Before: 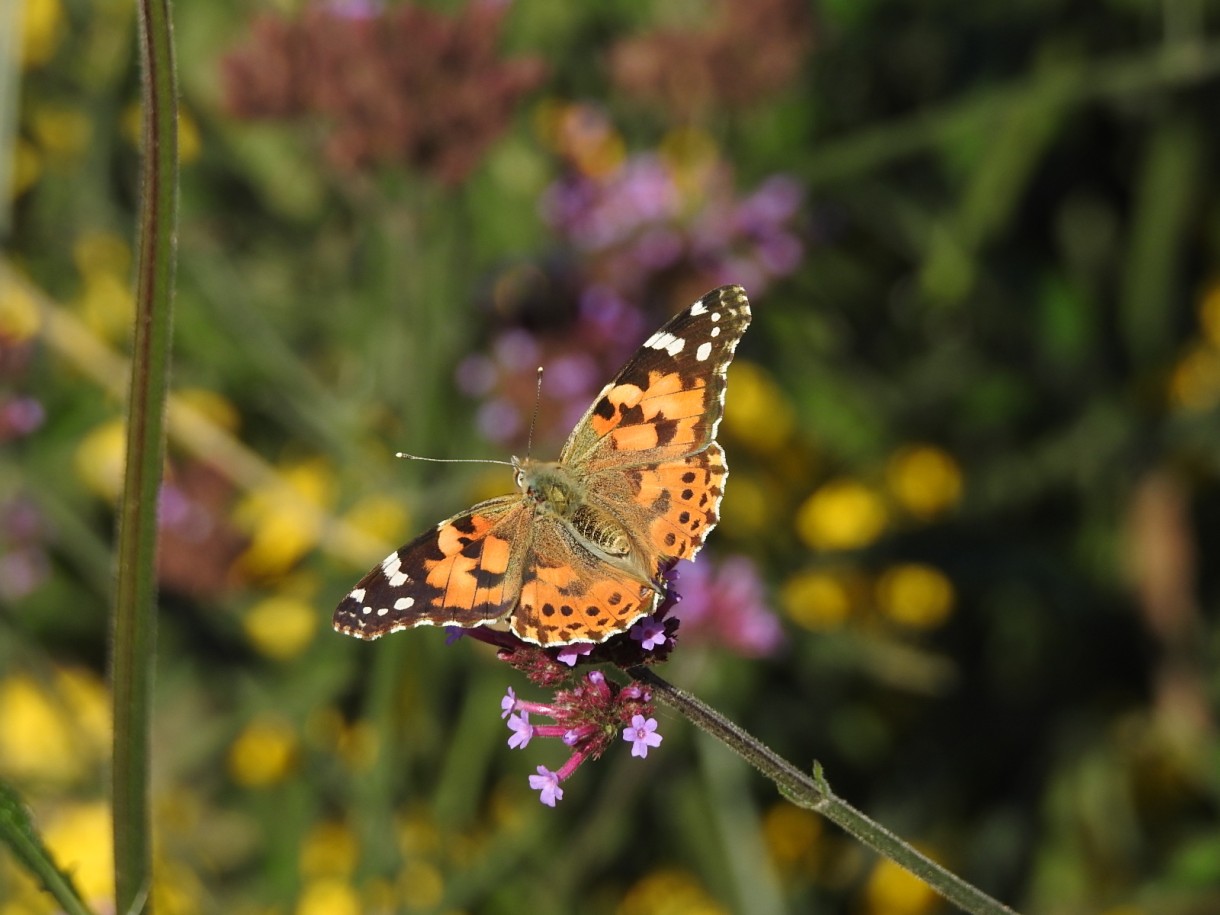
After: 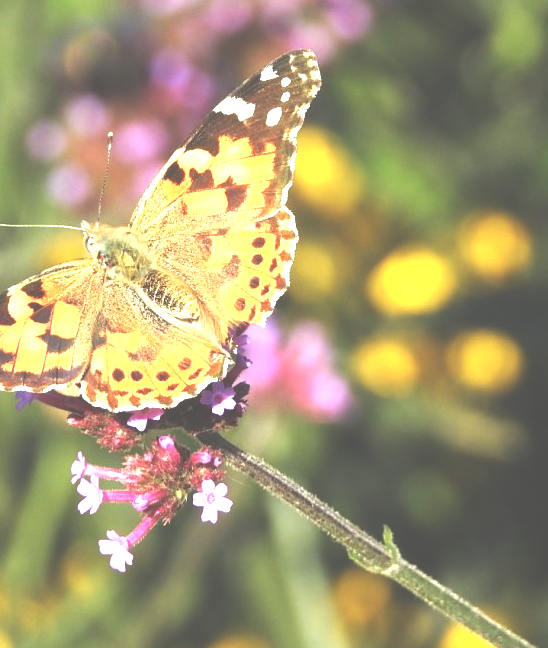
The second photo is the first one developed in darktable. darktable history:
exposure: black level correction -0.023, exposure 1.397 EV, compensate highlight preservation false
tone equalizer: -8 EV -0.434 EV, -7 EV -0.392 EV, -6 EV -0.328 EV, -5 EV -0.248 EV, -3 EV 0.25 EV, -2 EV 0.358 EV, -1 EV 0.376 EV, +0 EV 0.435 EV
crop: left 35.315%, top 25.744%, right 19.732%, bottom 3.41%
